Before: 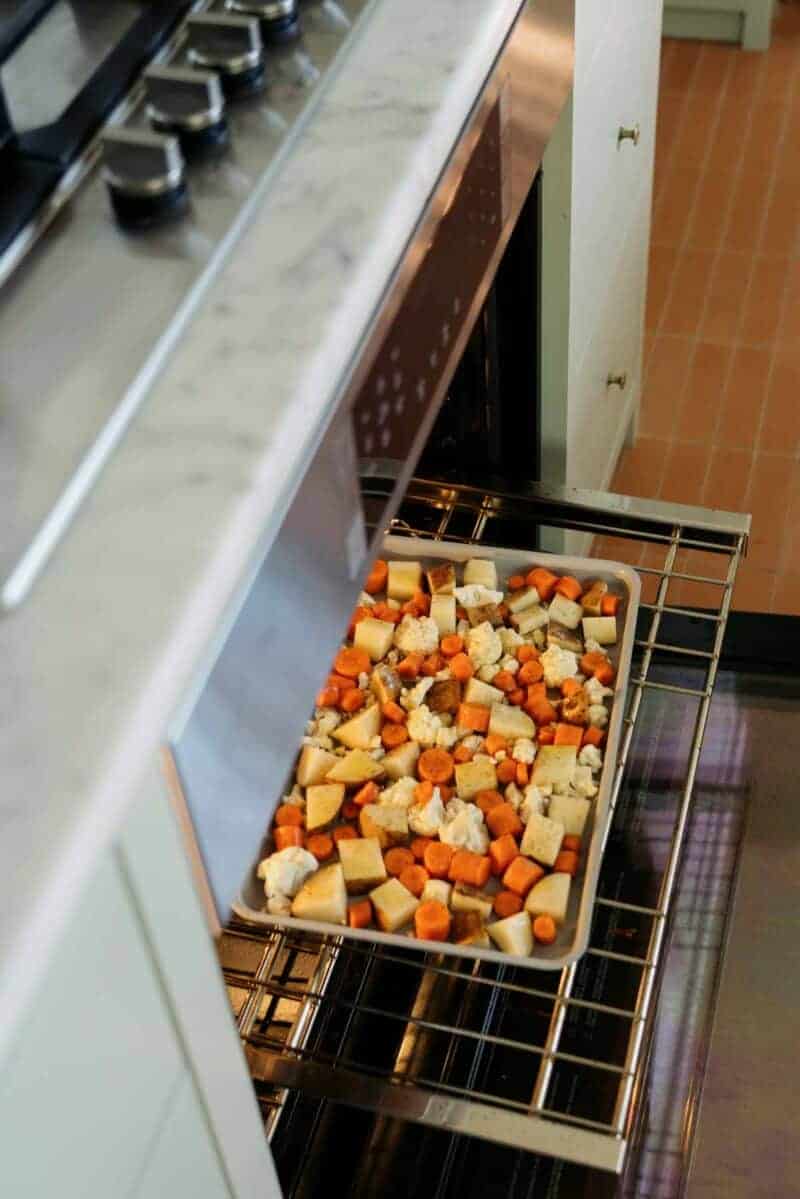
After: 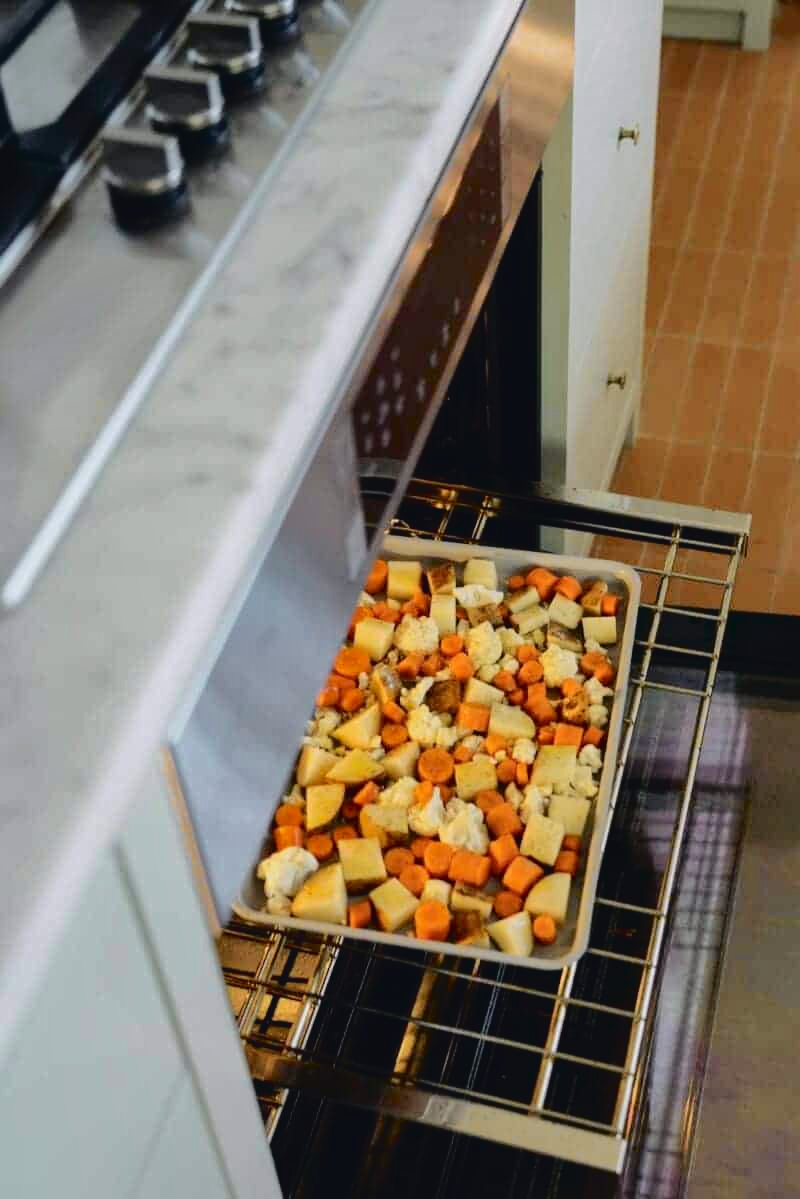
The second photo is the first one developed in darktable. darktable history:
tone curve: curves: ch0 [(0, 0.023) (0.104, 0.058) (0.21, 0.162) (0.469, 0.524) (0.579, 0.65) (0.725, 0.8) (0.858, 0.903) (1, 0.974)]; ch1 [(0, 0) (0.414, 0.395) (0.447, 0.447) (0.502, 0.501) (0.521, 0.512) (0.57, 0.563) (0.618, 0.61) (0.654, 0.642) (1, 1)]; ch2 [(0, 0) (0.356, 0.408) (0.437, 0.453) (0.492, 0.485) (0.524, 0.508) (0.566, 0.567) (0.595, 0.604) (1, 1)], color space Lab, independent channels, preserve colors none
shadows and highlights: shadows 40, highlights -60
